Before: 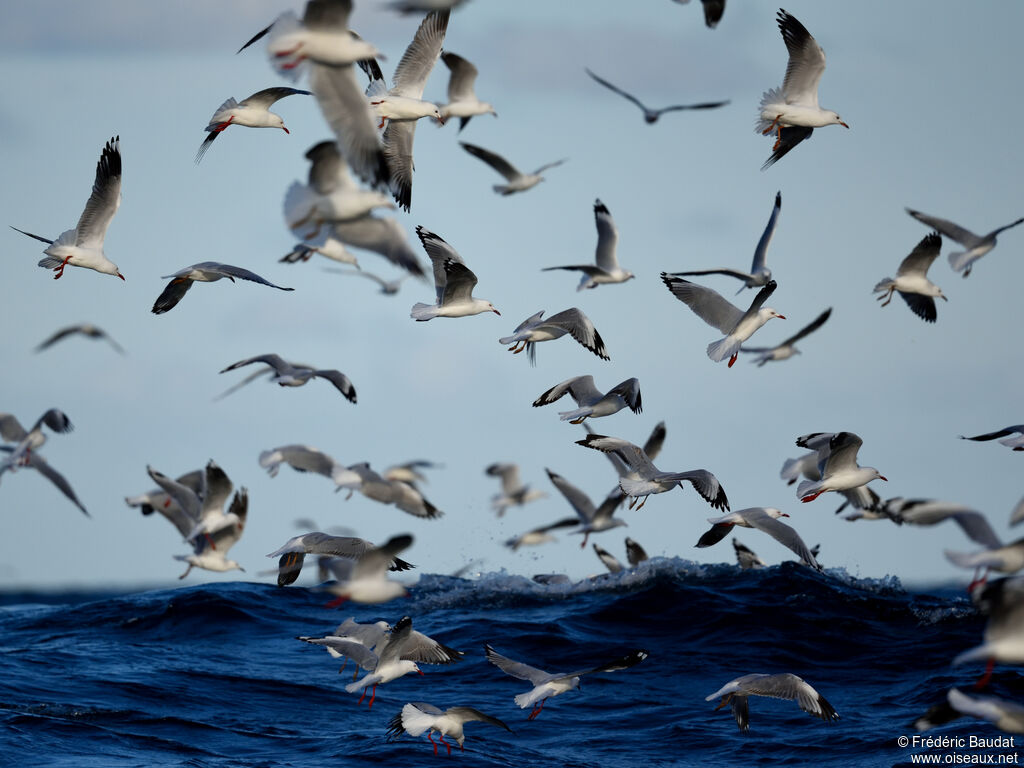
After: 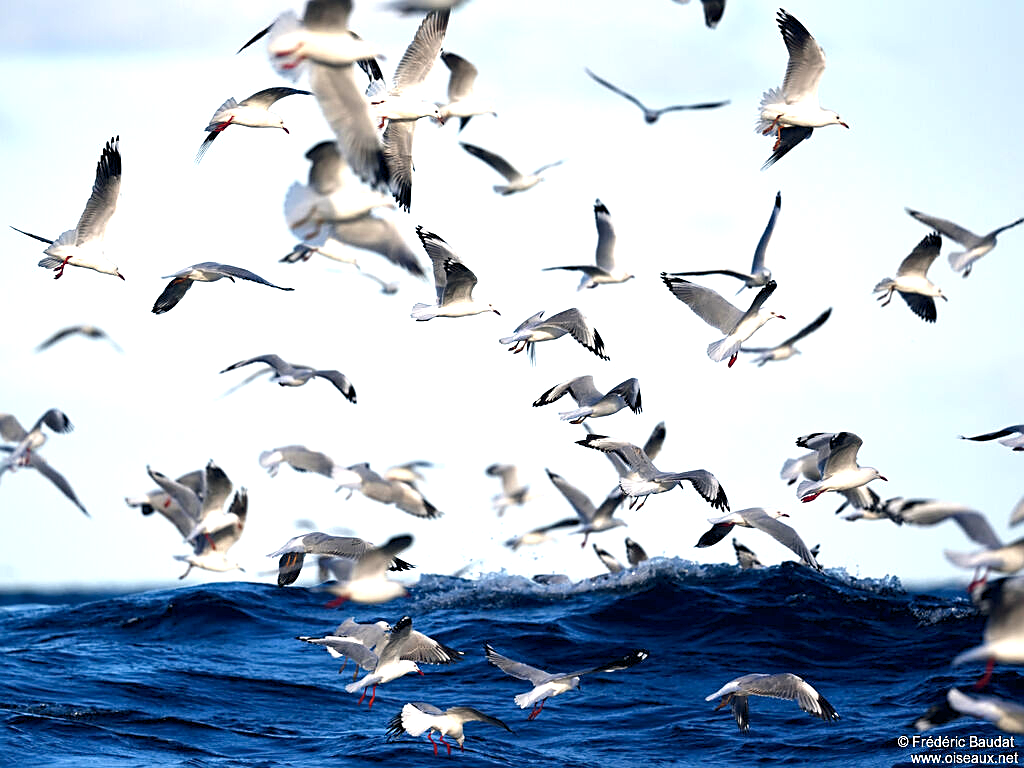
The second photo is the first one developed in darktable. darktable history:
exposure: black level correction 0, exposure 1.45 EV, compensate exposure bias true, compensate highlight preservation false
sharpen: on, module defaults
color balance rgb: shadows lift › hue 87.51°, highlights gain › chroma 1.62%, highlights gain › hue 55.1°, global offset › chroma 0.1%, global offset › hue 253.66°, linear chroma grading › global chroma 0.5%
